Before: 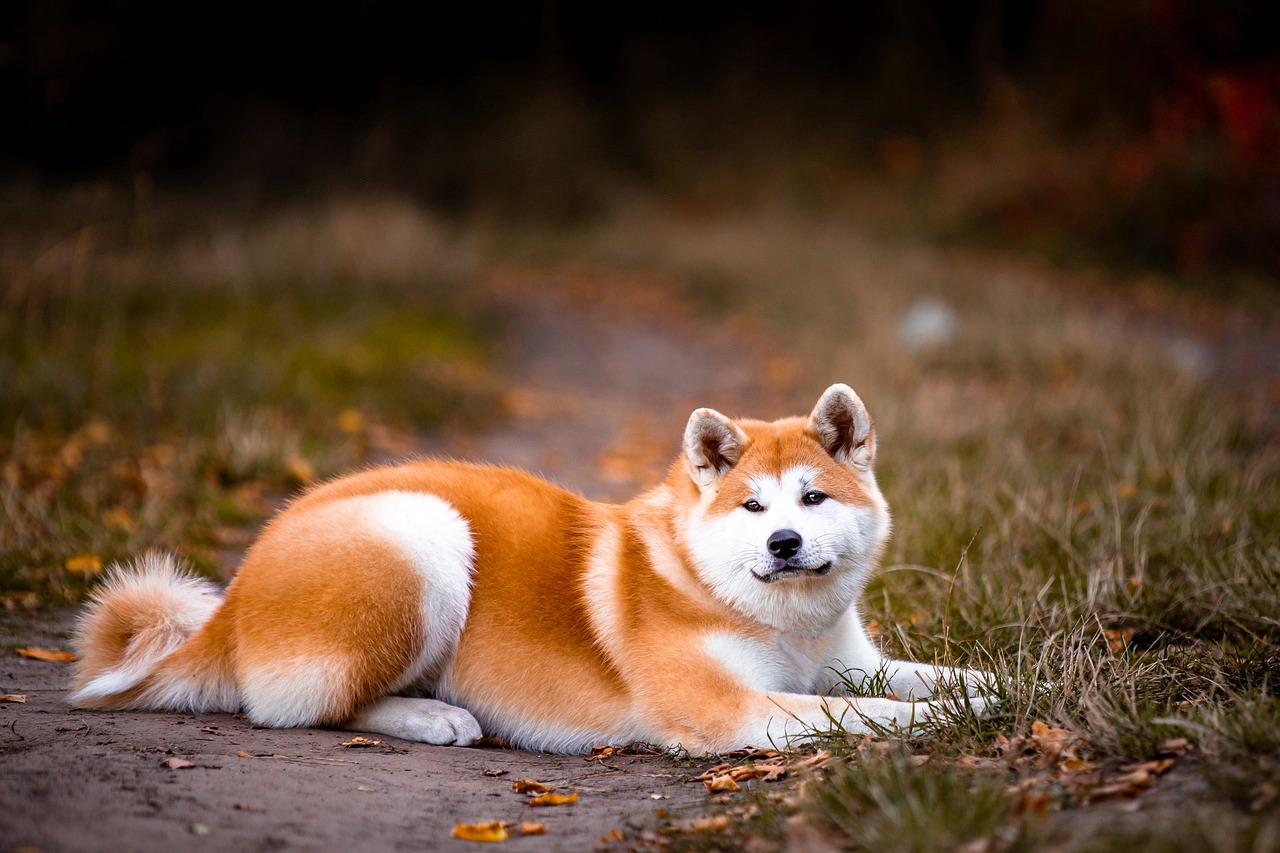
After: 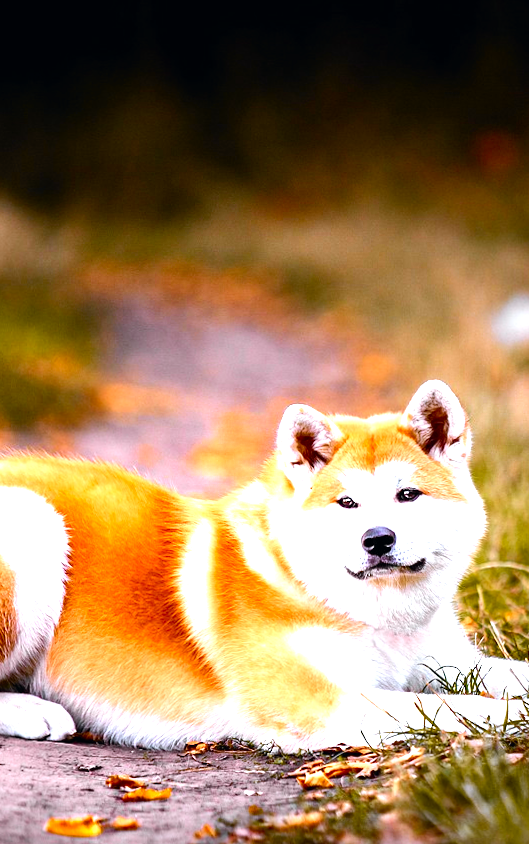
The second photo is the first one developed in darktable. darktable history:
white balance: red 0.931, blue 1.11
exposure: exposure 0.127 EV, compensate highlight preservation false
tone curve: curves: ch0 [(0, 0) (0.071, 0.047) (0.266, 0.26) (0.491, 0.552) (0.753, 0.818) (1, 0.983)]; ch1 [(0, 0) (0.346, 0.307) (0.408, 0.369) (0.463, 0.443) (0.482, 0.493) (0.502, 0.5) (0.517, 0.518) (0.55, 0.573) (0.597, 0.641) (0.651, 0.709) (1, 1)]; ch2 [(0, 0) (0.346, 0.34) (0.434, 0.46) (0.485, 0.494) (0.5, 0.494) (0.517, 0.506) (0.535, 0.545) (0.583, 0.634) (0.625, 0.686) (1, 1)], color space Lab, independent channels, preserve colors none
rotate and perspective: rotation 0.192°, lens shift (horizontal) -0.015, crop left 0.005, crop right 0.996, crop top 0.006, crop bottom 0.99
levels: levels [0, 0.374, 0.749]
crop: left 31.229%, right 27.105%
color balance: mode lift, gamma, gain (sRGB), lift [1, 0.99, 1.01, 0.992], gamma [1, 1.037, 0.974, 0.963]
